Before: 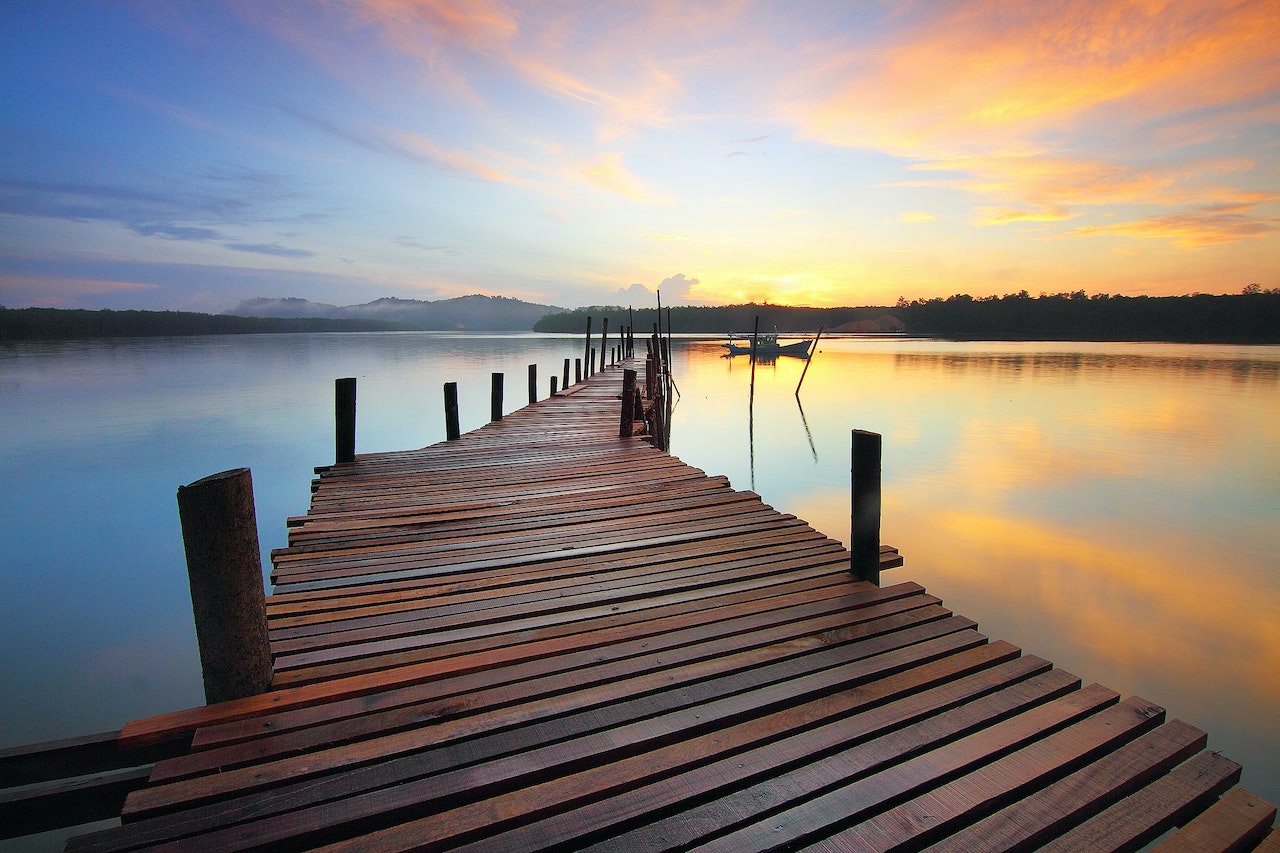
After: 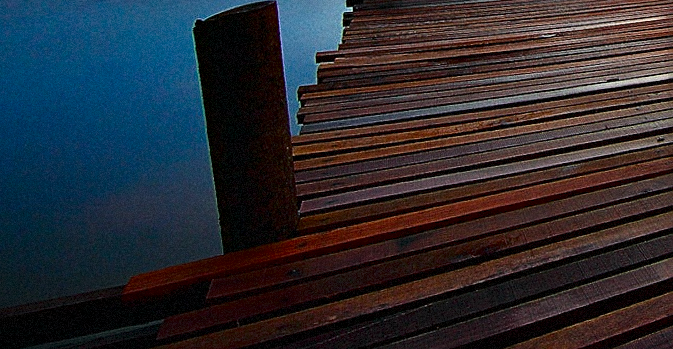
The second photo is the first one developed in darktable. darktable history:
exposure: exposure -0.021 EV, compensate highlight preservation false
rotate and perspective: rotation -0.013°, lens shift (vertical) -0.027, lens shift (horizontal) 0.178, crop left 0.016, crop right 0.989, crop top 0.082, crop bottom 0.918
crop and rotate: top 54.778%, right 46.61%, bottom 0.159%
sharpen: on, module defaults
grain: mid-tones bias 0%
white balance: emerald 1
contrast brightness saturation: contrast 0.19, brightness -0.24, saturation 0.11
haze removal: compatibility mode true, adaptive false
